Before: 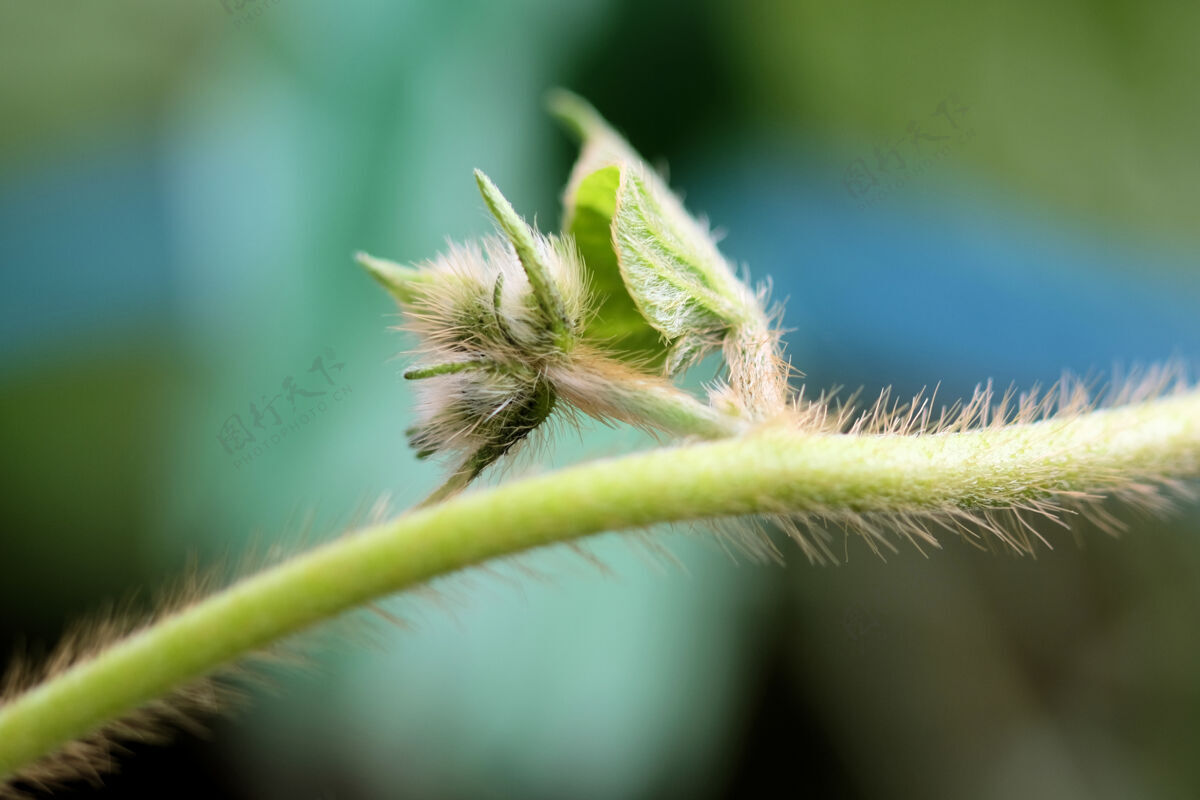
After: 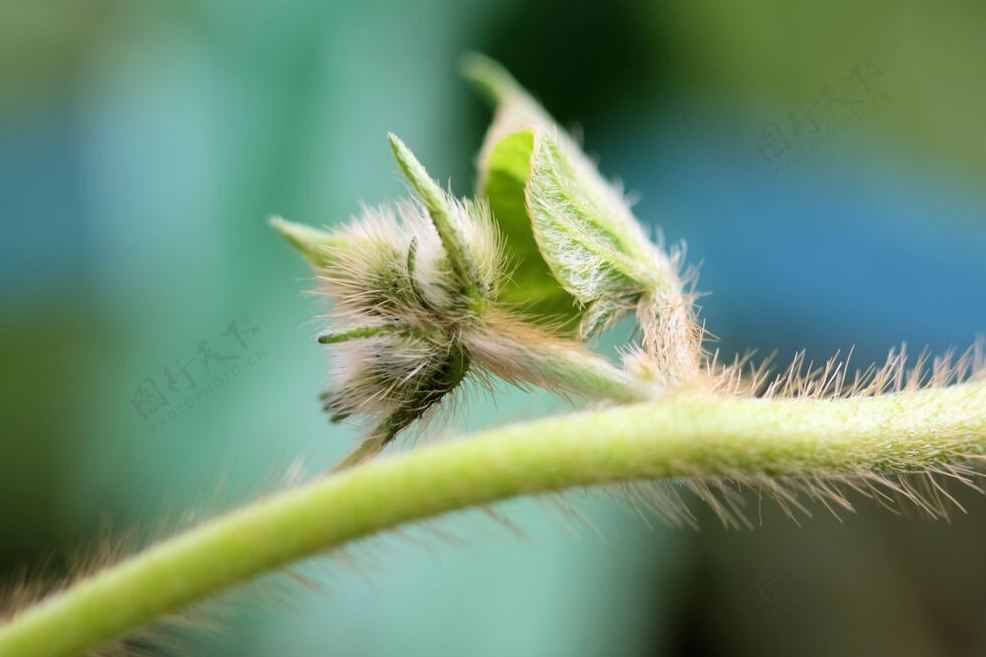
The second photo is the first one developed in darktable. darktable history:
crop and rotate: left 7.196%, top 4.574%, right 10.605%, bottom 13.178%
exposure: compensate highlight preservation false
